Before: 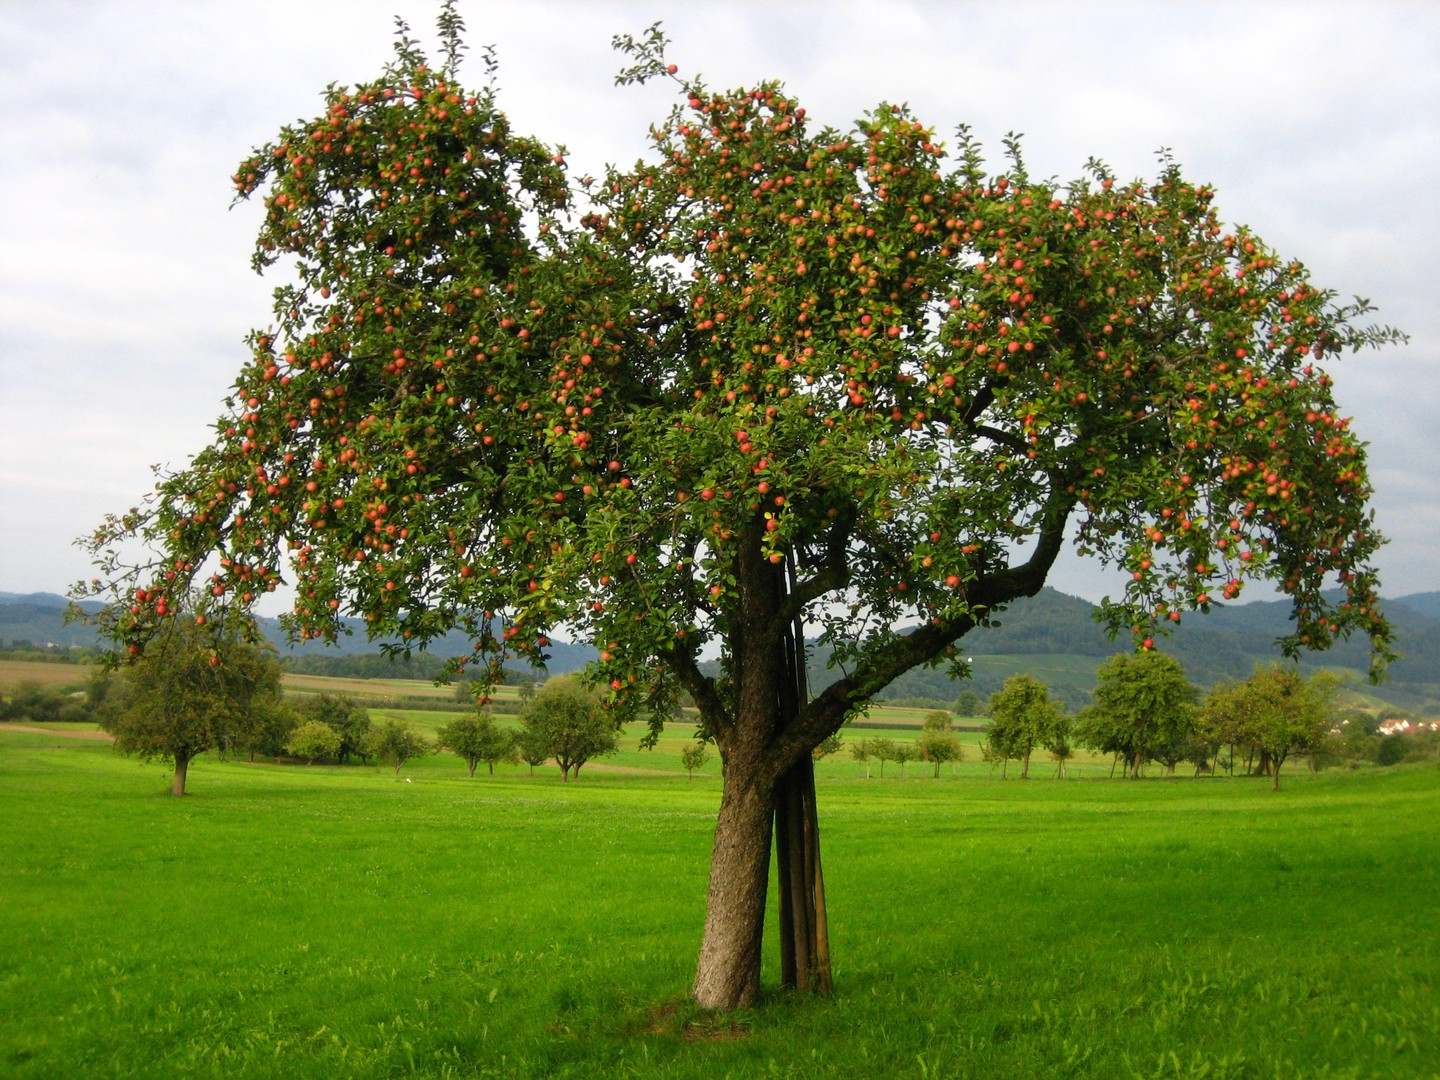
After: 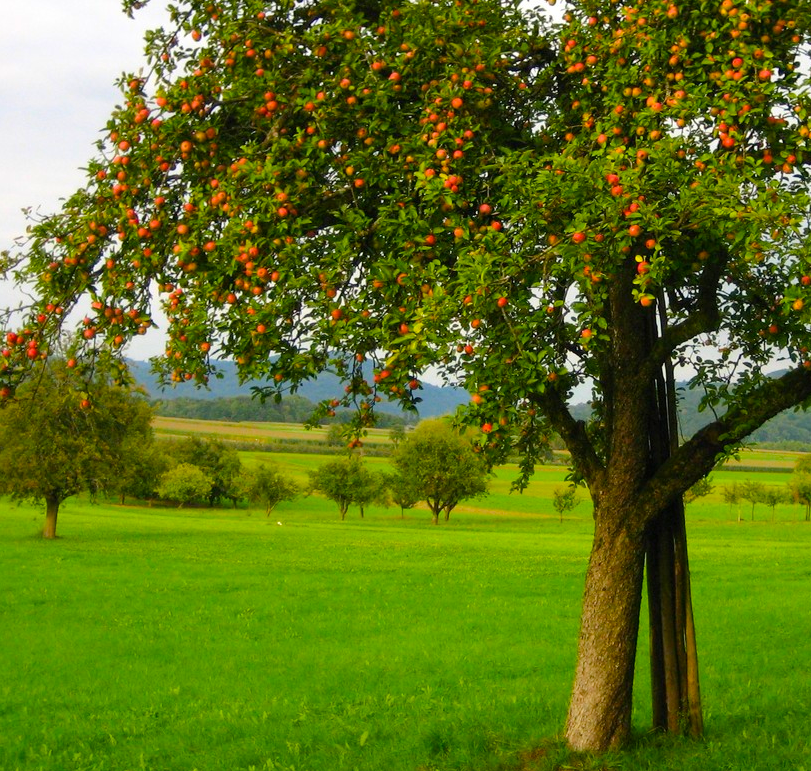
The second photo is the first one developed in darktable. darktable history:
crop: left 8.966%, top 23.852%, right 34.699%, bottom 4.703%
color balance rgb: perceptual saturation grading › global saturation 25%, perceptual brilliance grading › mid-tones 10%, perceptual brilliance grading › shadows 15%, global vibrance 20%
